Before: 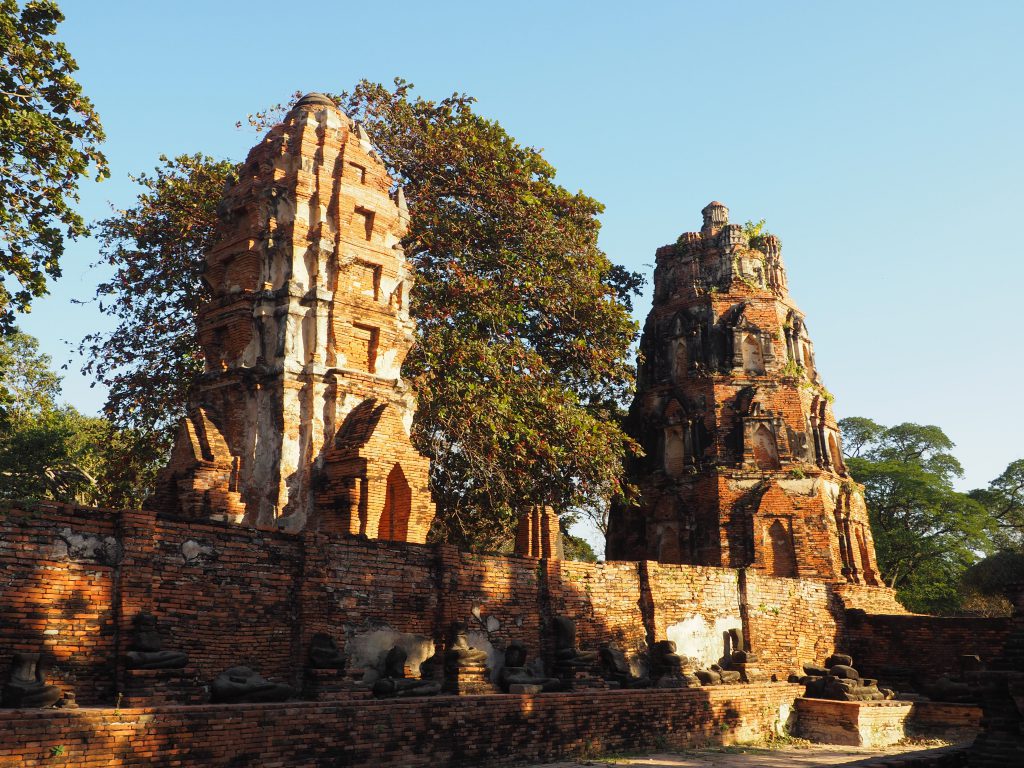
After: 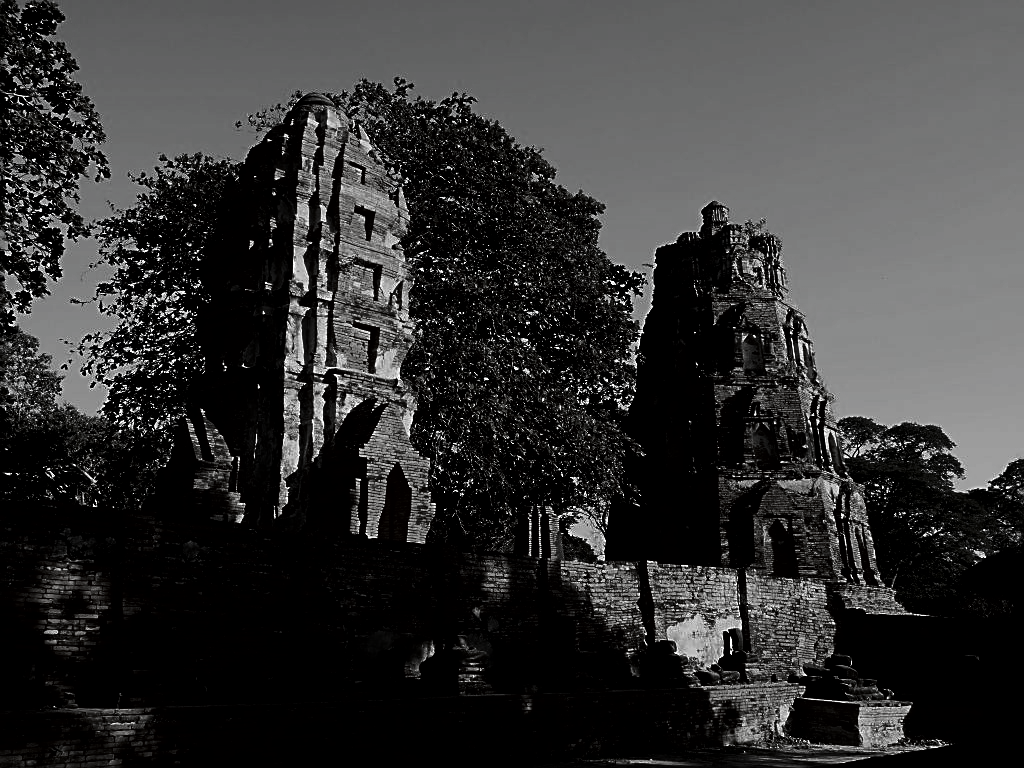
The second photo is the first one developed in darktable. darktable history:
exposure: black level correction 0.046, exposure -0.232 EV, compensate highlight preservation false
contrast brightness saturation: contrast 0.024, brightness -0.981, saturation -0.985
sharpen: on, module defaults
